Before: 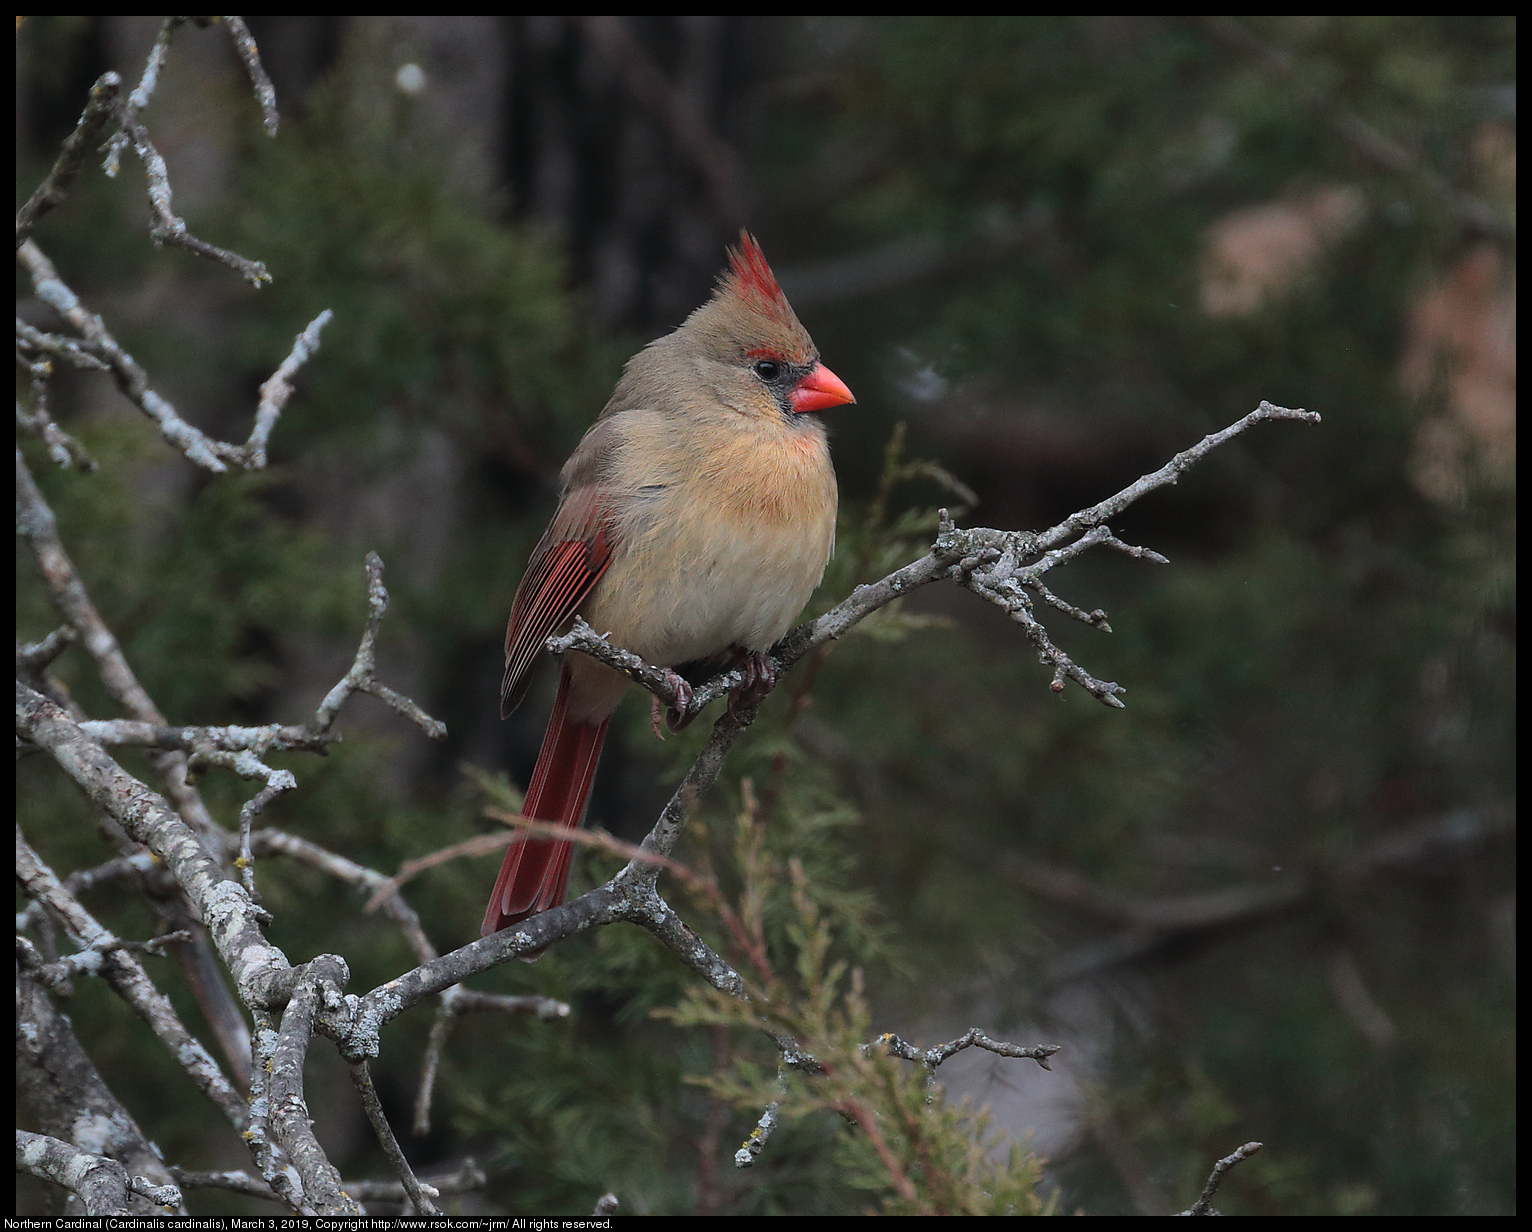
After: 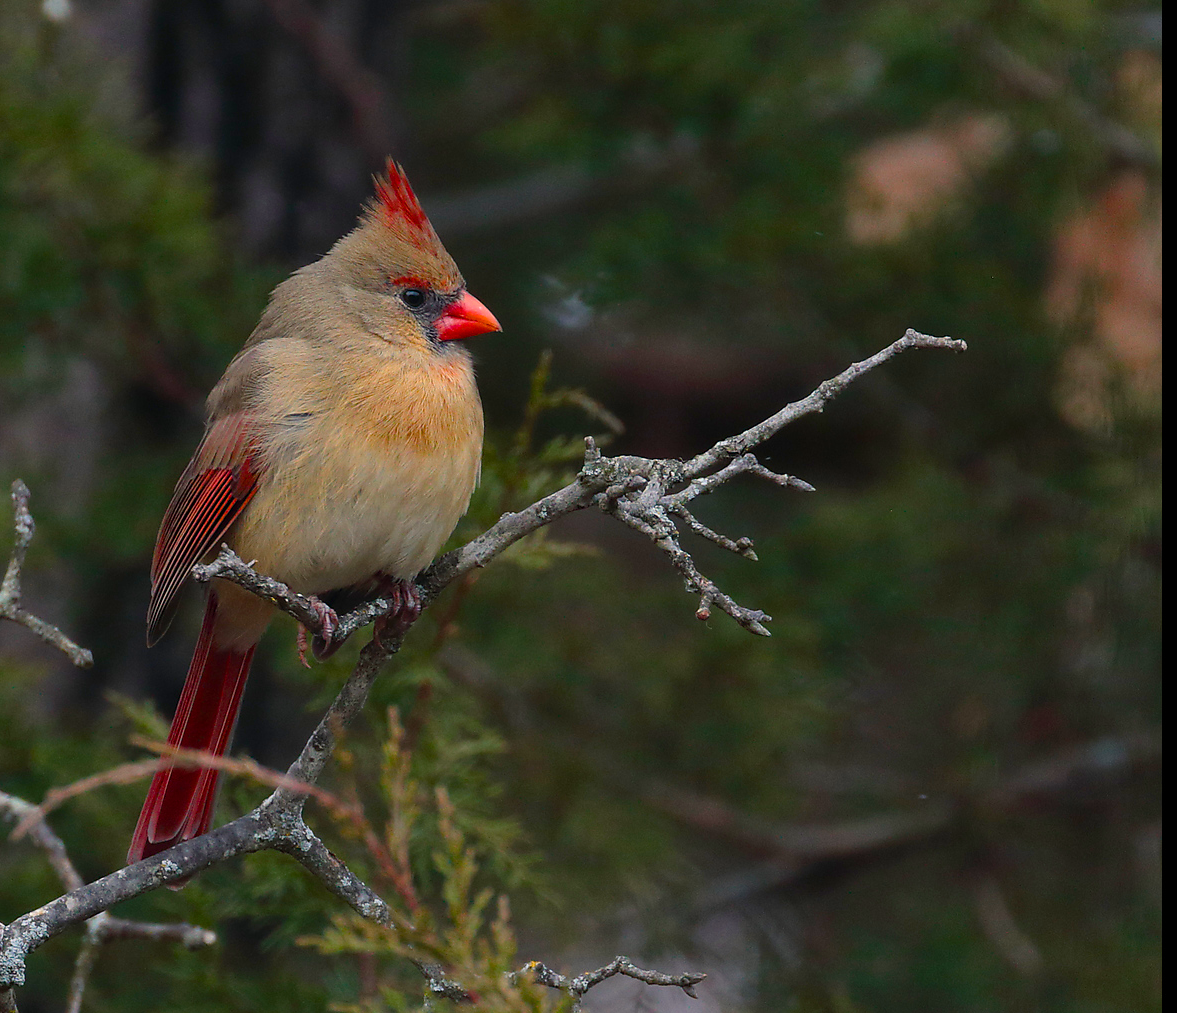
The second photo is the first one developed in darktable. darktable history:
color balance rgb: highlights gain › chroma 3.045%, highlights gain › hue 76.32°, linear chroma grading › global chroma 14.811%, perceptual saturation grading › global saturation 20%, perceptual saturation grading › highlights -25.442%, perceptual saturation grading › shadows 50.487%, global vibrance 15.174%
crop: left 23.118%, top 5.871%, bottom 11.83%
